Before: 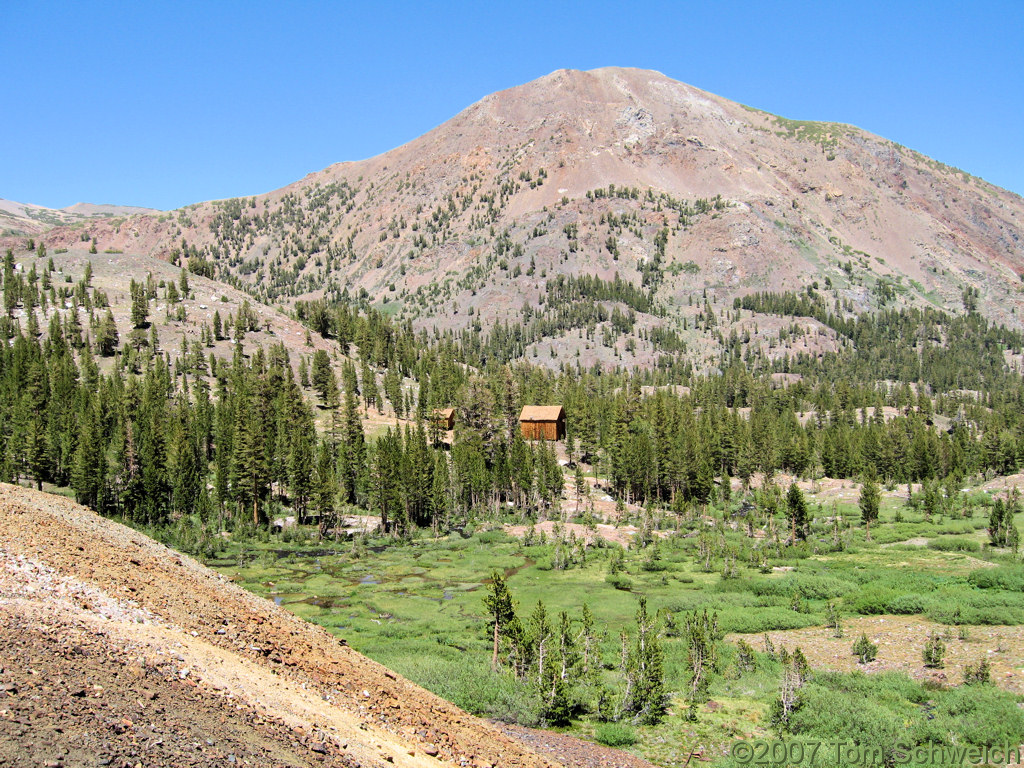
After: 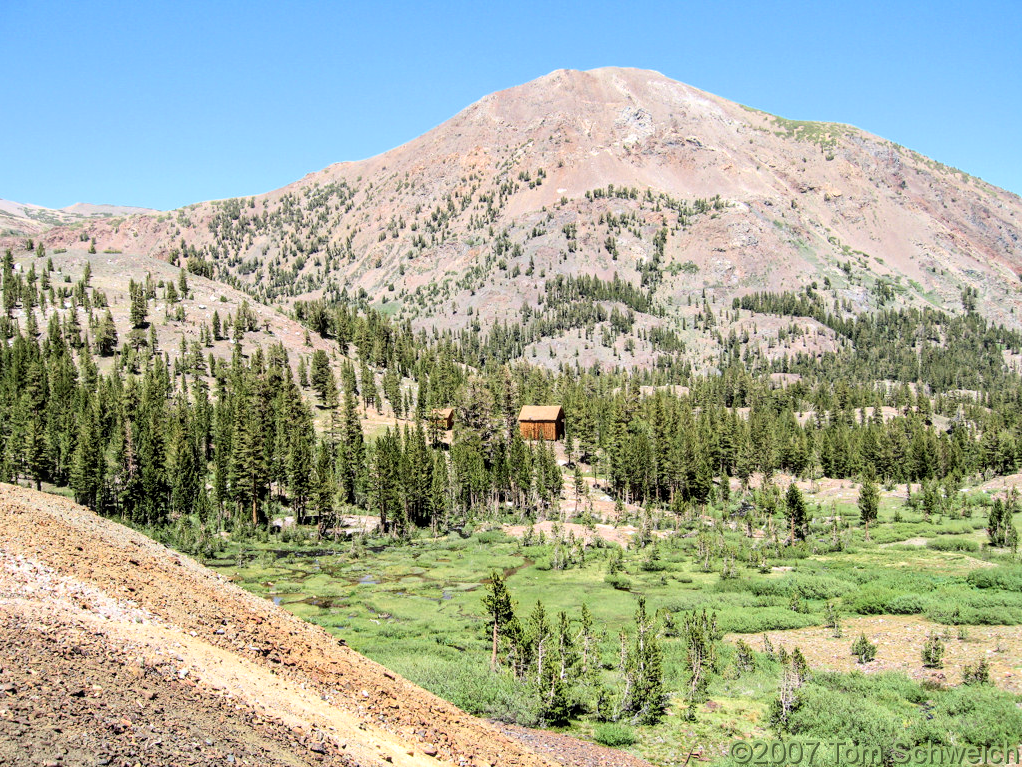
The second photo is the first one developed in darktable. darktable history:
local contrast: on, module defaults
tone curve: curves: ch0 [(0, 0) (0.004, 0.001) (0.133, 0.112) (0.325, 0.362) (0.832, 0.893) (1, 1)], color space Lab, independent channels, preserve colors none
crop and rotate: left 0.142%, bottom 0.011%
